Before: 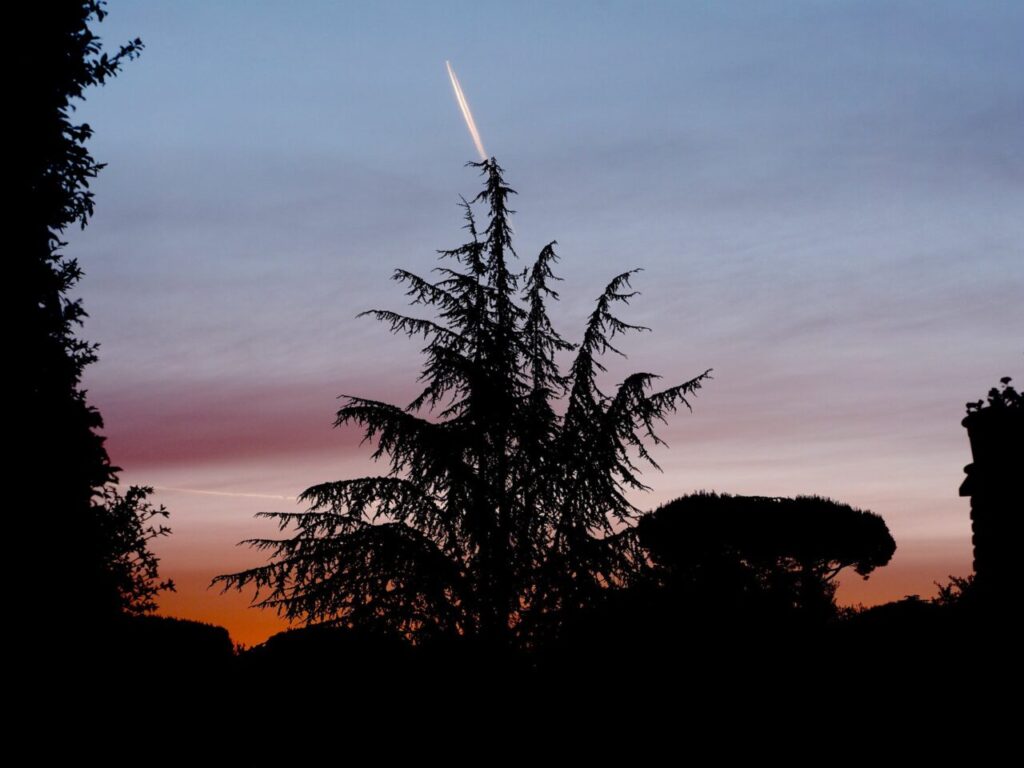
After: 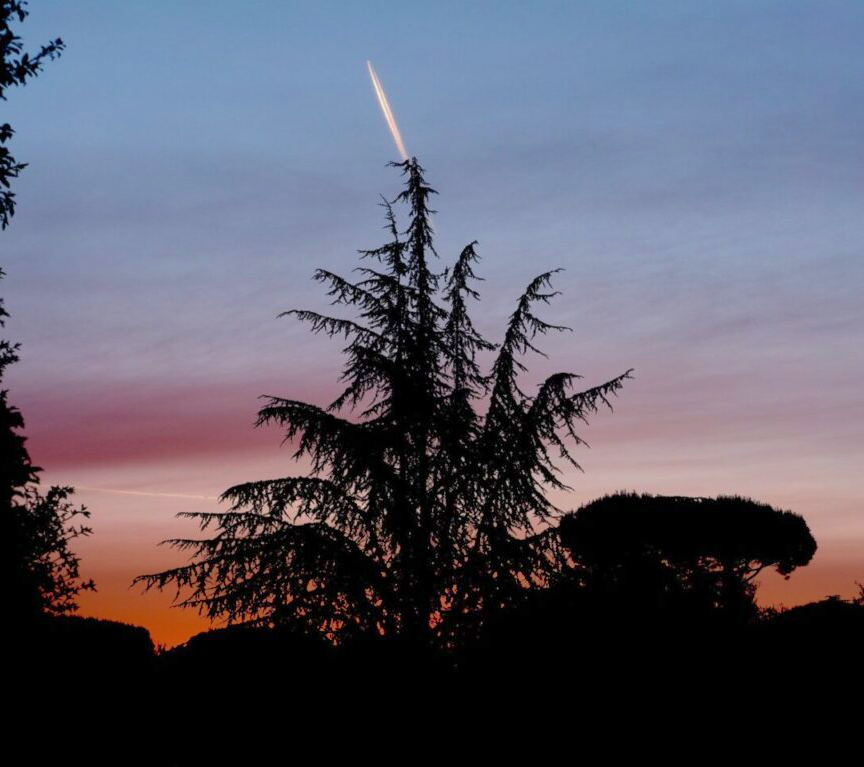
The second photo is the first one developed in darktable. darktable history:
crop: left 7.72%, right 7.825%
velvia: on, module defaults
shadows and highlights: on, module defaults
